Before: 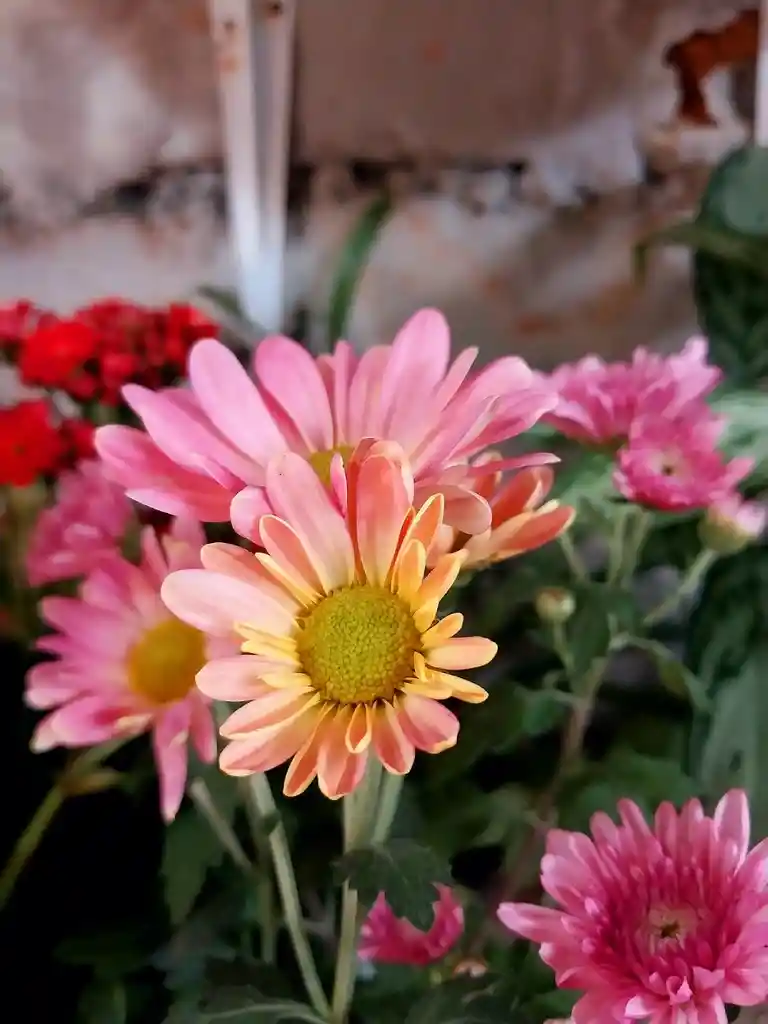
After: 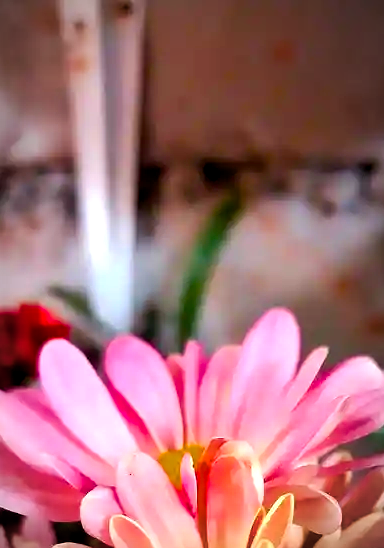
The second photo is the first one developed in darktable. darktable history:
crop: left 19.556%, right 30.401%, bottom 46.458%
tone equalizer: on, module defaults
color balance rgb: global offset › luminance -0.37%, perceptual saturation grading › highlights -17.77%, perceptual saturation grading › mid-tones 33.1%, perceptual saturation grading › shadows 50.52%, perceptual brilliance grading › highlights 20%, perceptual brilliance grading › mid-tones 20%, perceptual brilliance grading › shadows -20%, global vibrance 50%
vignetting: fall-off radius 60%, automatic ratio true
